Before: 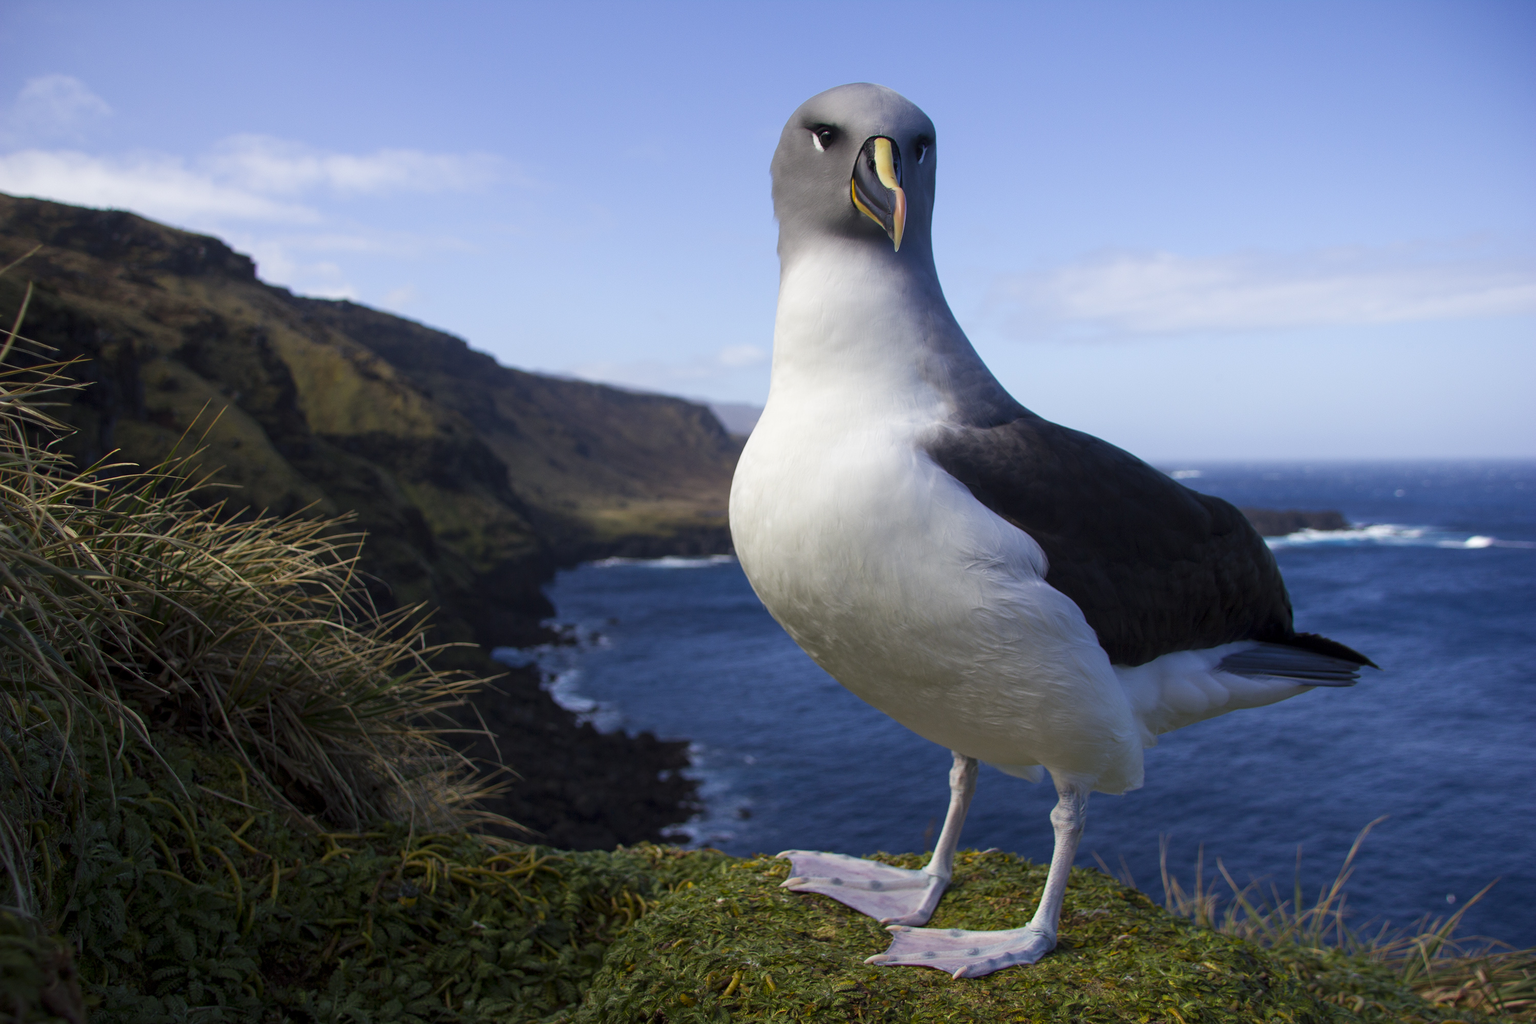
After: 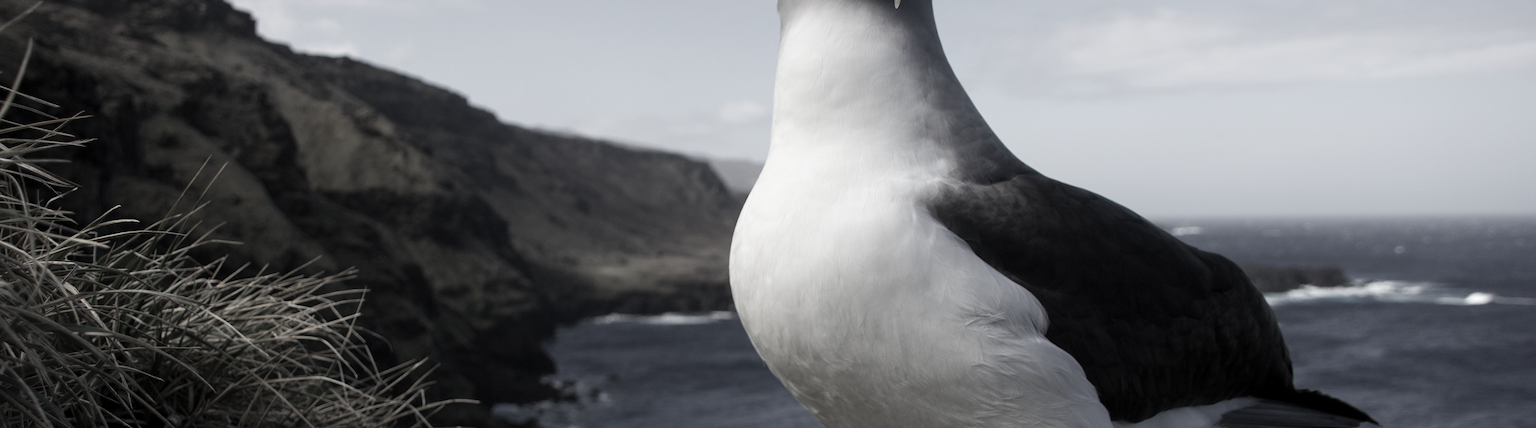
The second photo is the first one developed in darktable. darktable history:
color correction: saturation 0.2
crop and rotate: top 23.84%, bottom 34.294%
rgb levels: preserve colors max RGB
